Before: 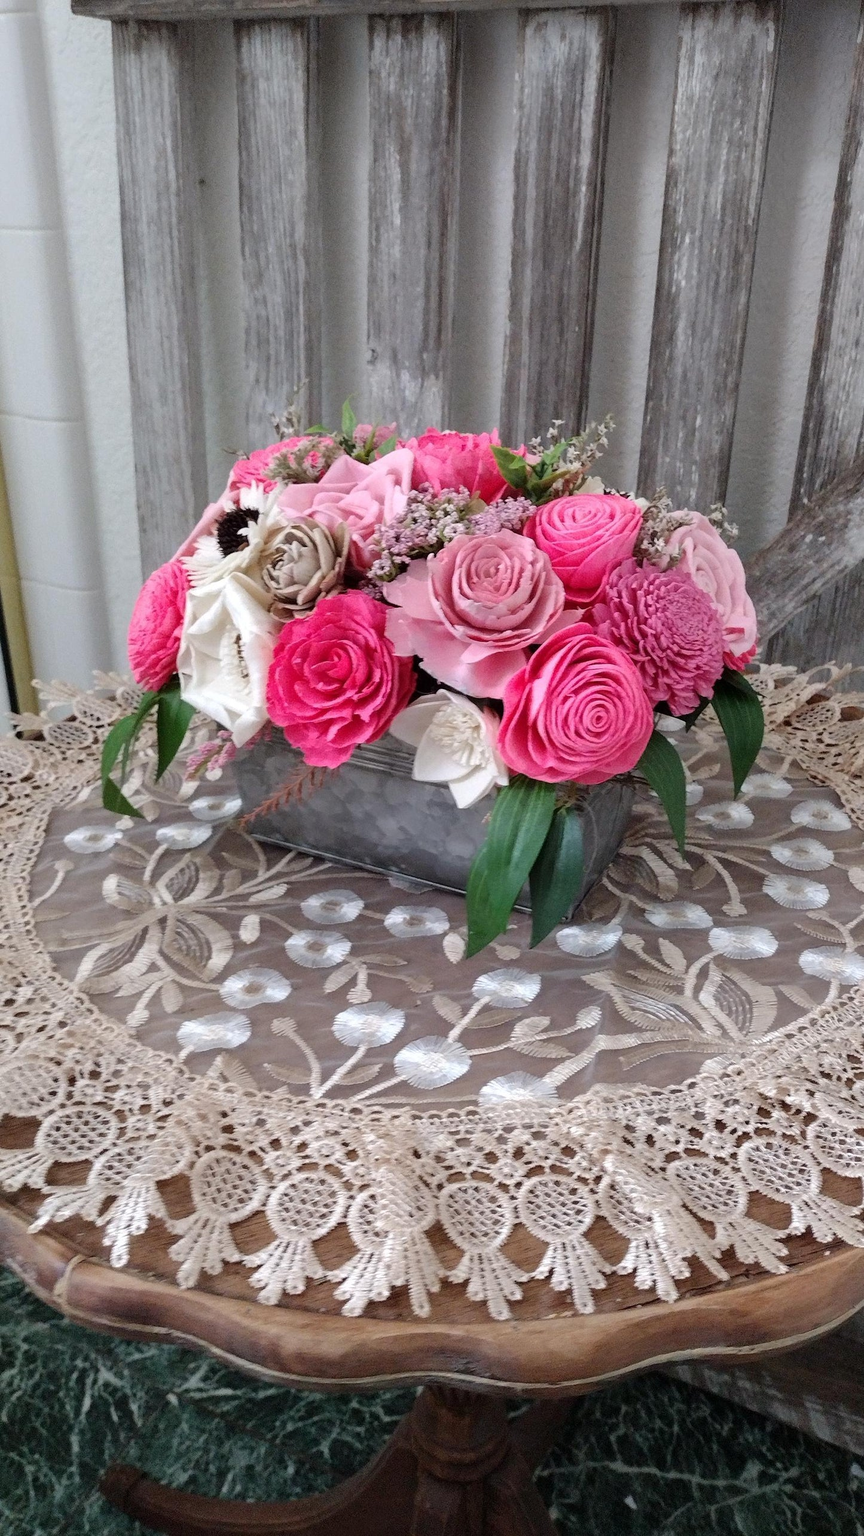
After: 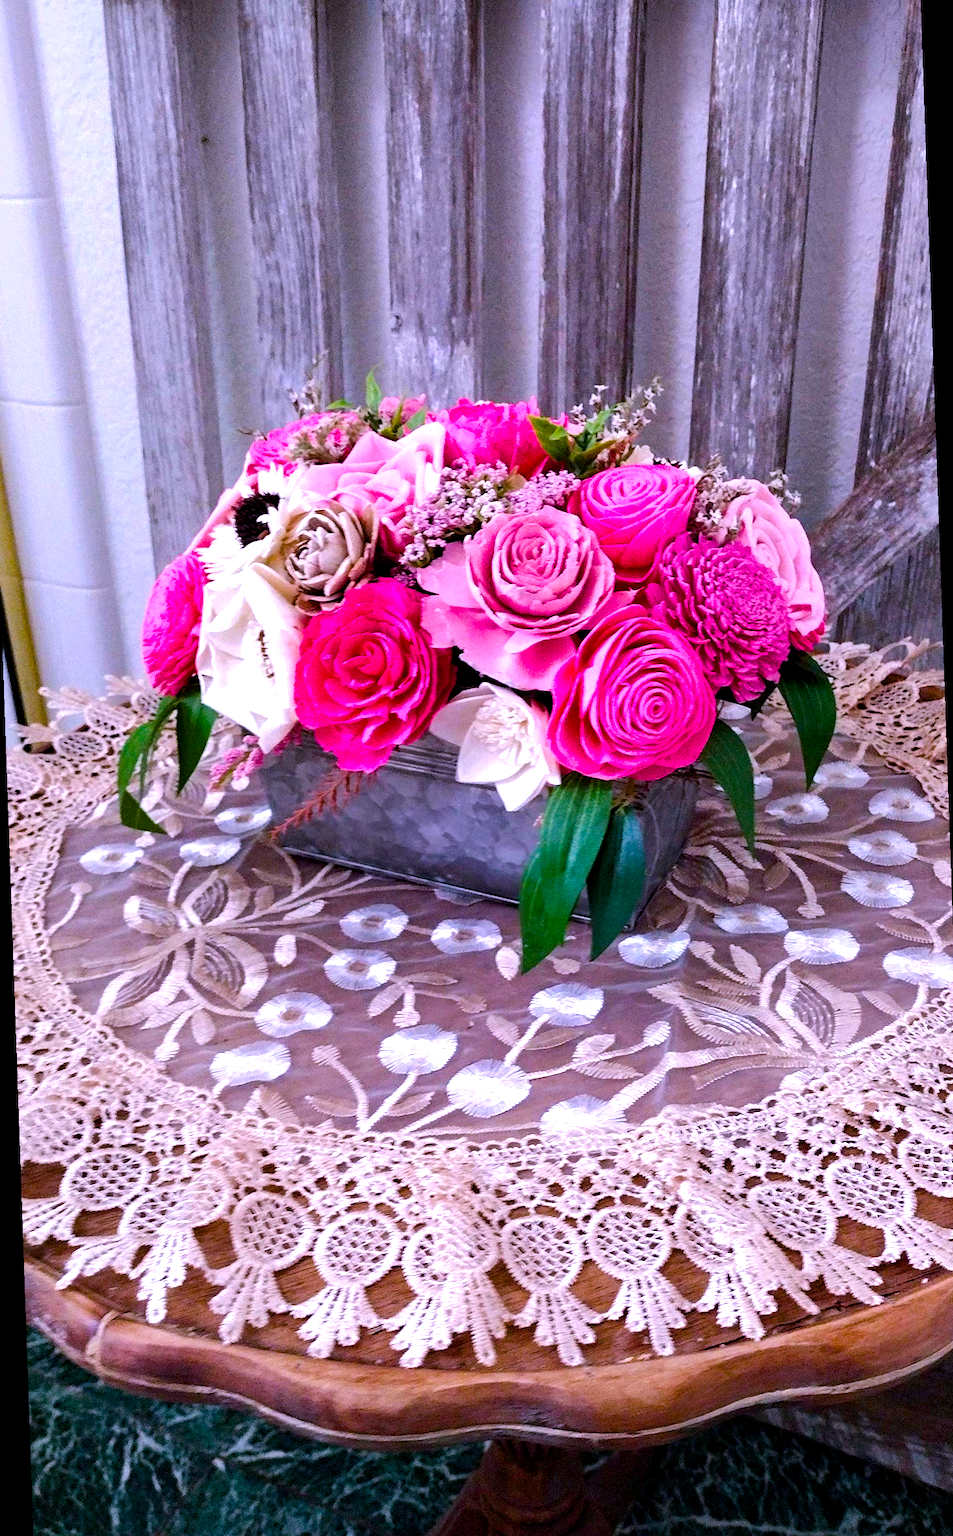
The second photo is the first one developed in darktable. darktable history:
haze removal: on, module defaults
white balance: red 1.042, blue 1.17
rotate and perspective: rotation -2°, crop left 0.022, crop right 0.978, crop top 0.049, crop bottom 0.951
color balance rgb: global offset › luminance -0.37%, perceptual saturation grading › highlights -17.77%, perceptual saturation grading › mid-tones 33.1%, perceptual saturation grading › shadows 50.52%, perceptual brilliance grading › highlights 20%, perceptual brilliance grading › mid-tones 20%, perceptual brilliance grading › shadows -20%, global vibrance 50%
